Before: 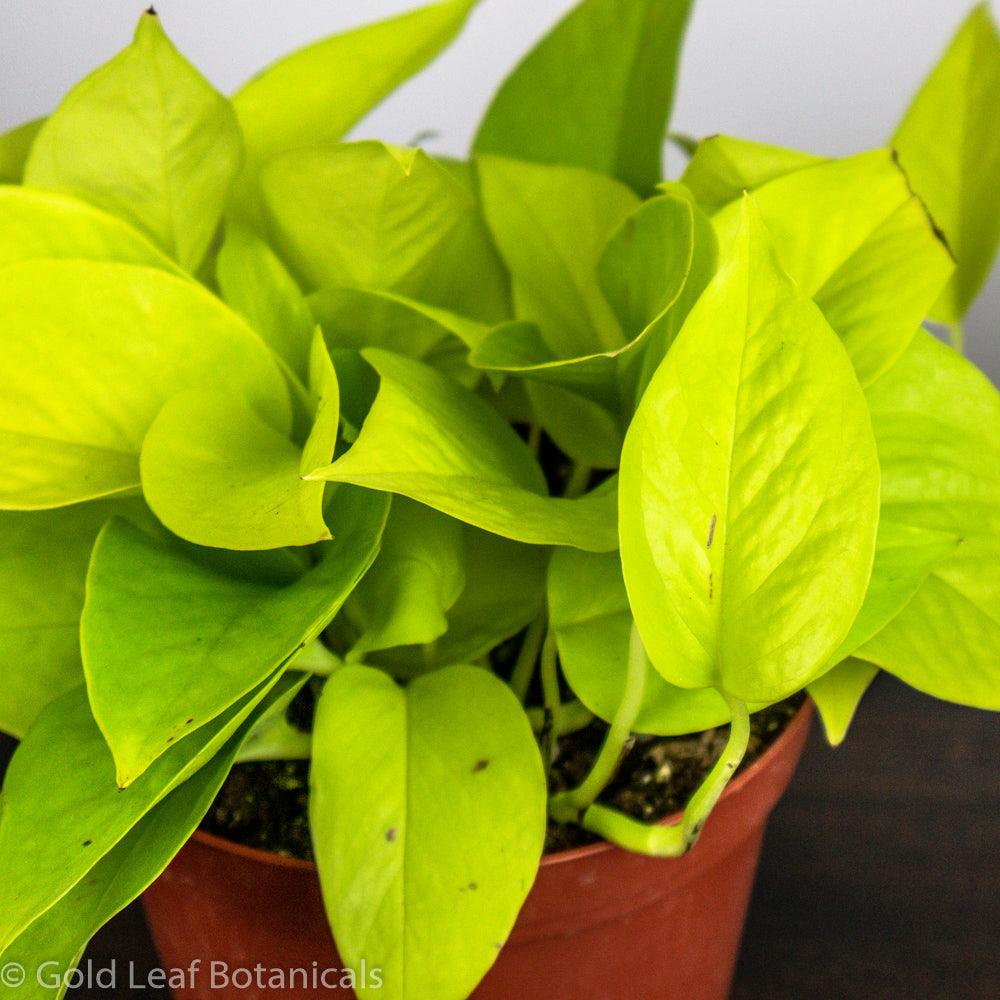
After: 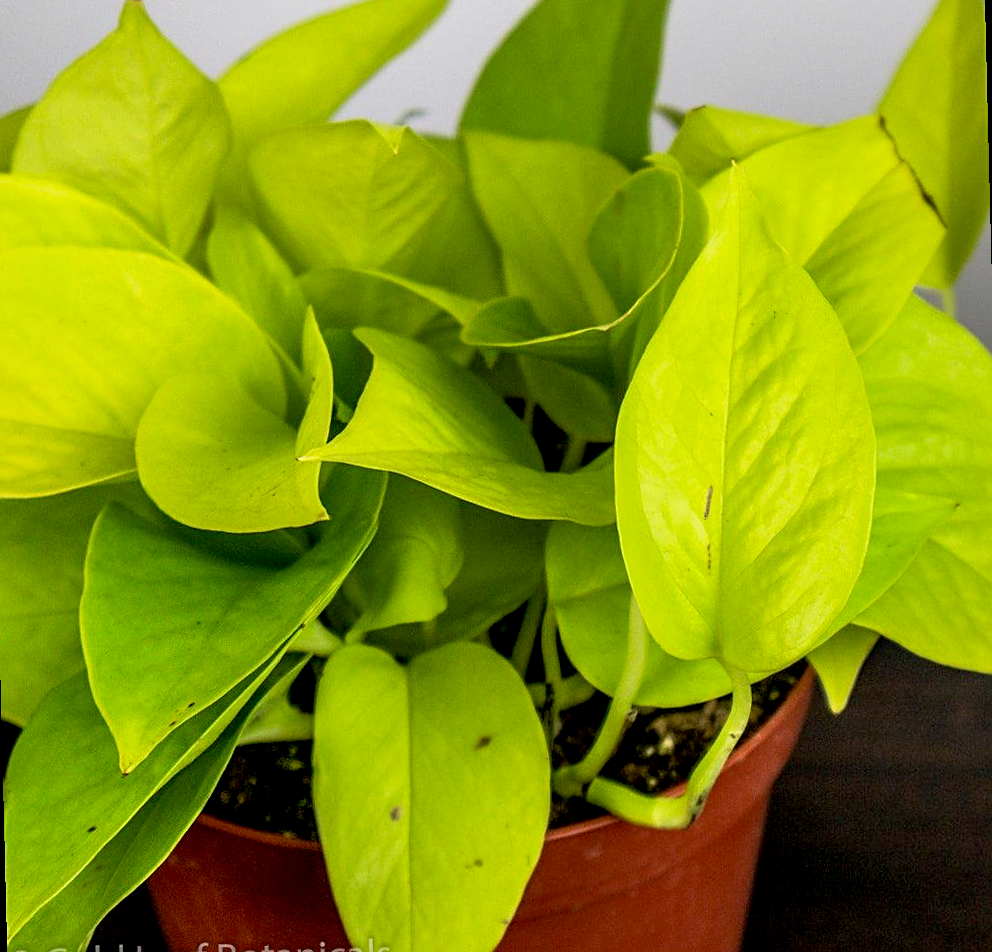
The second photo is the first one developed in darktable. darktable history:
sharpen: on, module defaults
rotate and perspective: rotation -1.42°, crop left 0.016, crop right 0.984, crop top 0.035, crop bottom 0.965
exposure: black level correction 0.009, exposure -0.159 EV, compensate highlight preservation false
